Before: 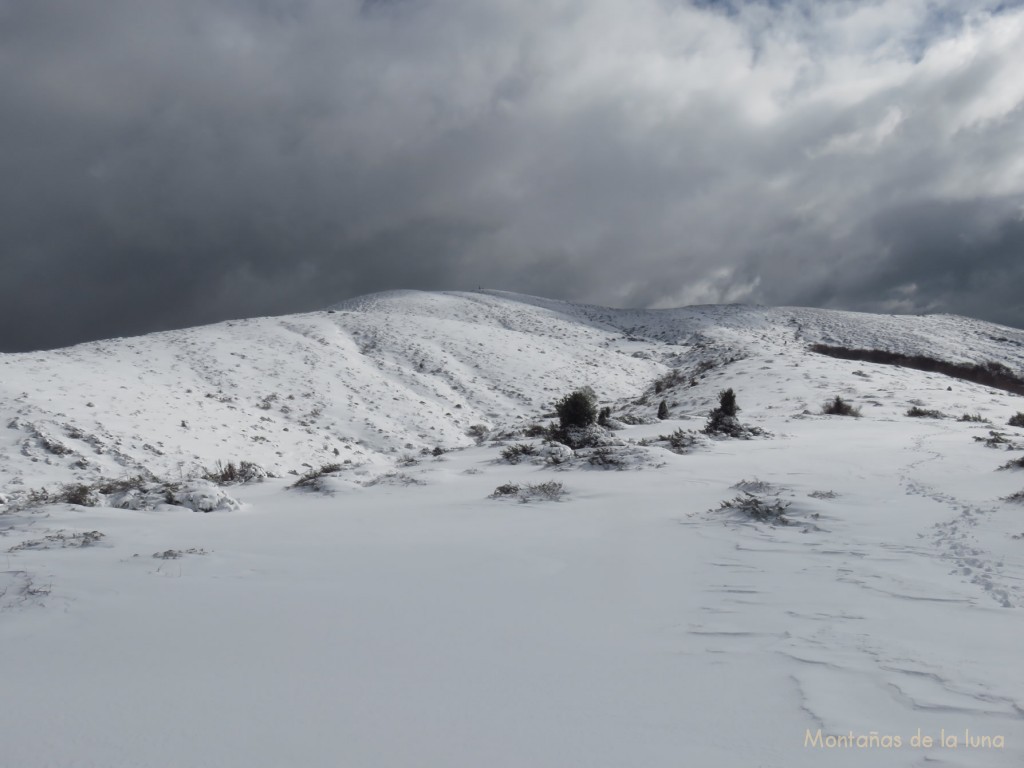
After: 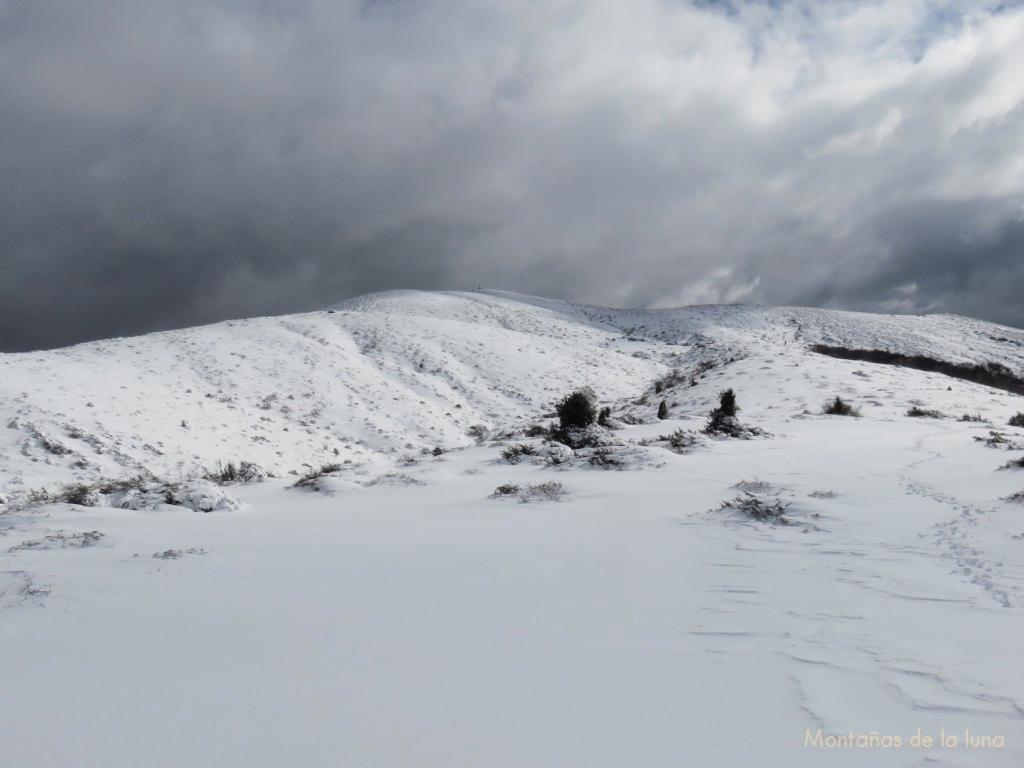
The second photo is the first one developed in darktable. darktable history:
tone curve: curves: ch0 [(0, 0) (0.003, 0.001) (0.011, 0.004) (0.025, 0.013) (0.044, 0.022) (0.069, 0.035) (0.1, 0.053) (0.136, 0.088) (0.177, 0.149) (0.224, 0.213) (0.277, 0.293) (0.335, 0.381) (0.399, 0.463) (0.468, 0.546) (0.543, 0.616) (0.623, 0.693) (0.709, 0.766) (0.801, 0.843) (0.898, 0.921) (1, 1)], color space Lab, linked channels, preserve colors none
